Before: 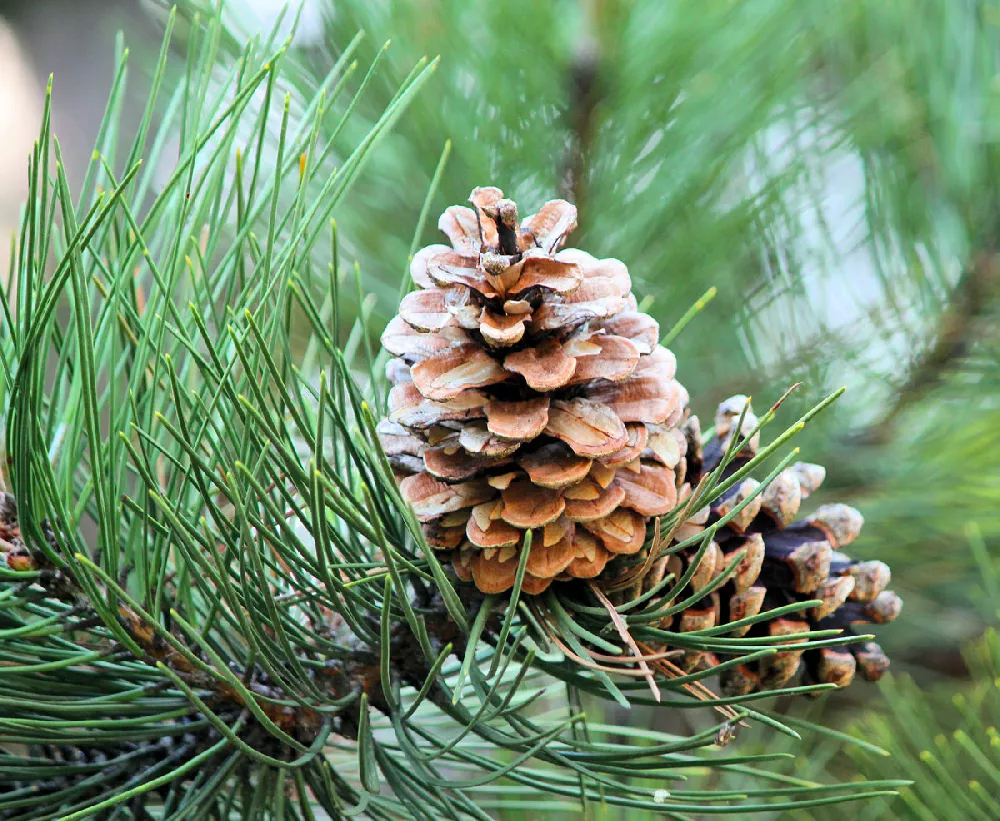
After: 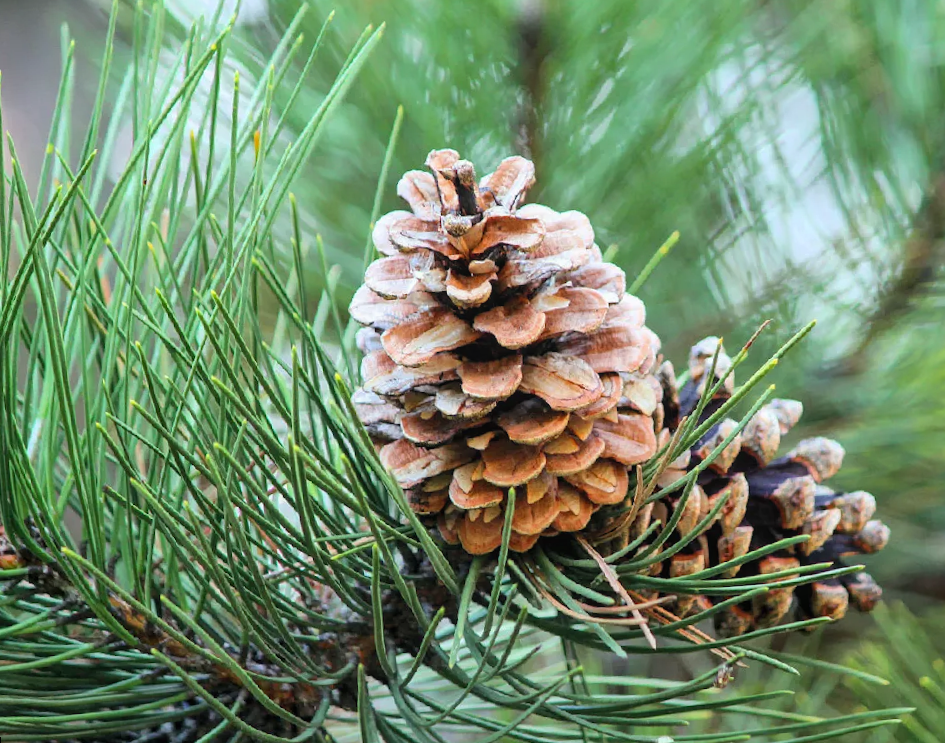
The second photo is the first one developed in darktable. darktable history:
local contrast: detail 110%
rotate and perspective: rotation -4.57°, crop left 0.054, crop right 0.944, crop top 0.087, crop bottom 0.914
